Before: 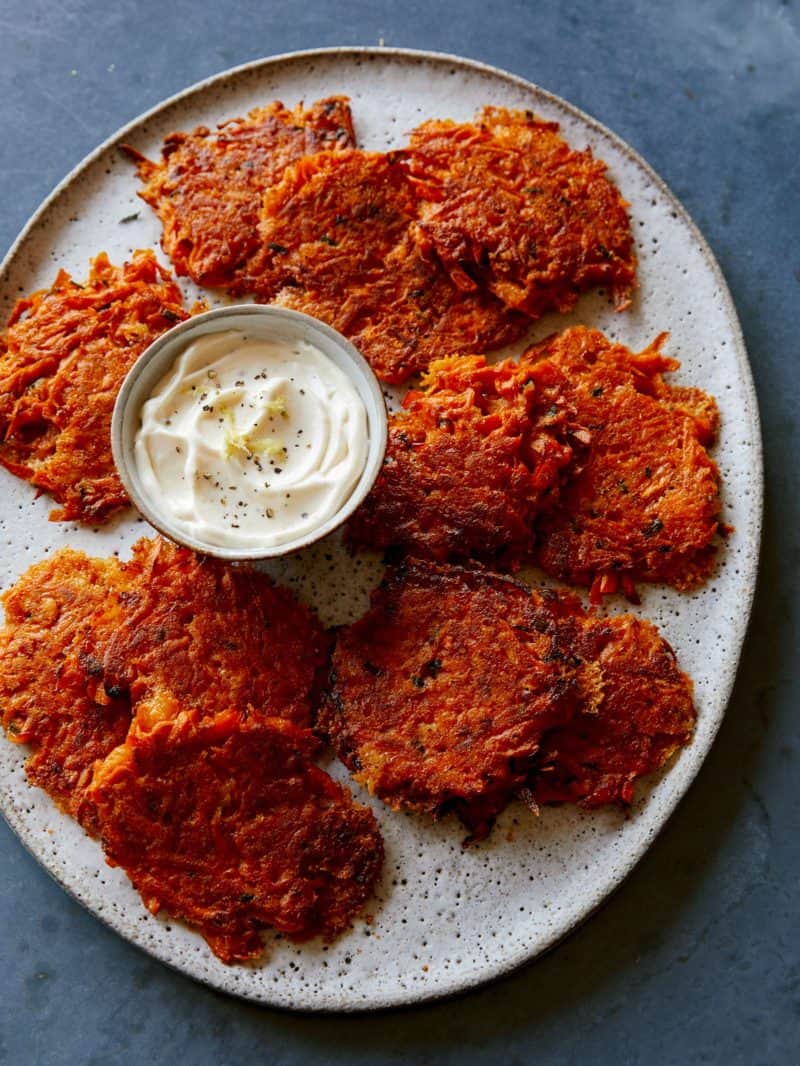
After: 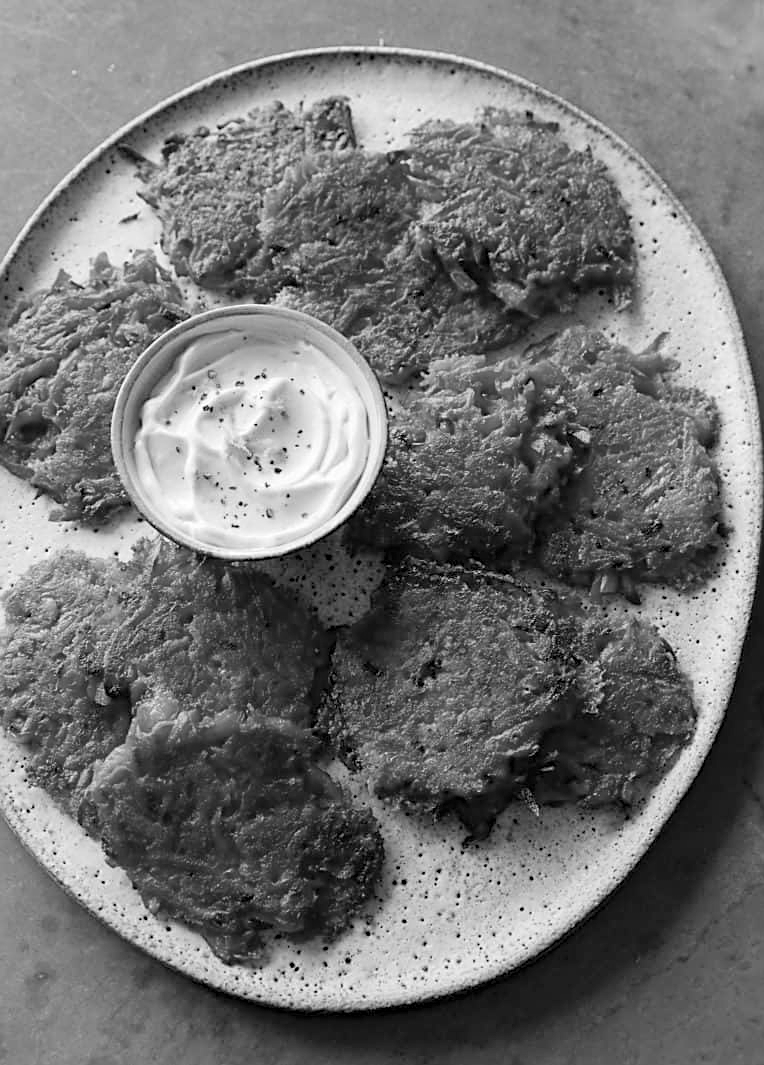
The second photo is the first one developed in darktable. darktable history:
crop: right 4.459%, bottom 0.045%
contrast brightness saturation: contrast 0.066, brightness 0.179, saturation 0.406
sharpen: on, module defaults
color calibration: output gray [0.21, 0.42, 0.37, 0], illuminant same as pipeline (D50), adaptation none (bypass), x 0.334, y 0.334, temperature 5009.56 K
